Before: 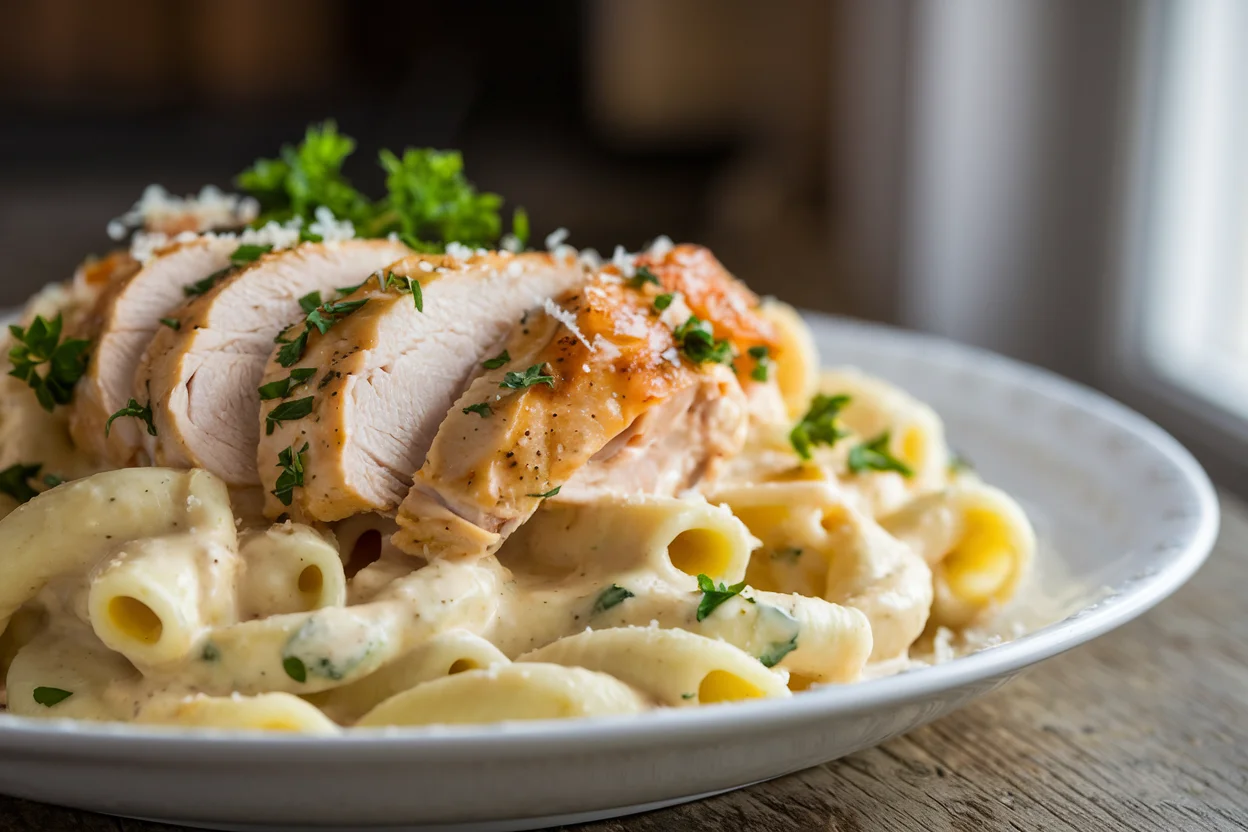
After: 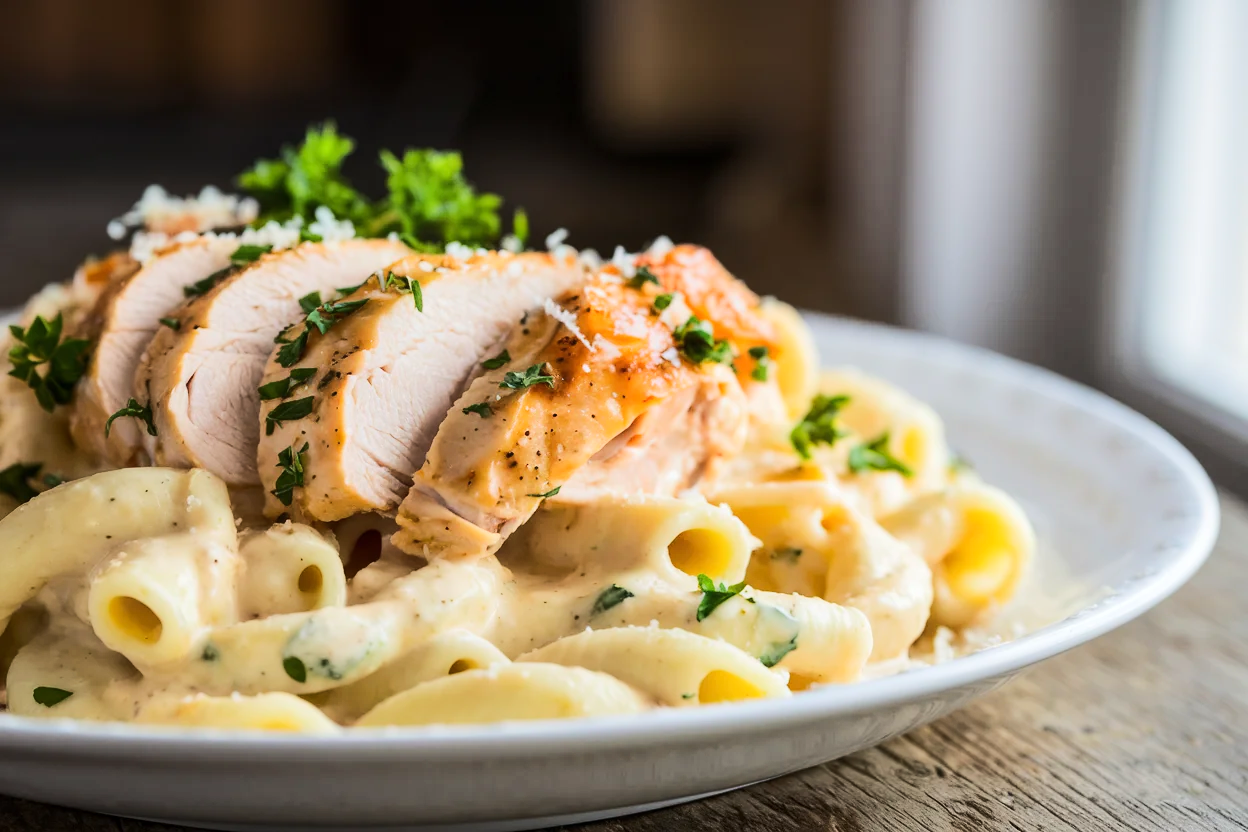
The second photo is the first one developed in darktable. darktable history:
rgb curve: curves: ch0 [(0, 0) (0.284, 0.292) (0.505, 0.644) (1, 1)]; ch1 [(0, 0) (0.284, 0.292) (0.505, 0.644) (1, 1)]; ch2 [(0, 0) (0.284, 0.292) (0.505, 0.644) (1, 1)], compensate middle gray true
local contrast: mode bilateral grid, contrast 15, coarseness 36, detail 105%, midtone range 0.2
